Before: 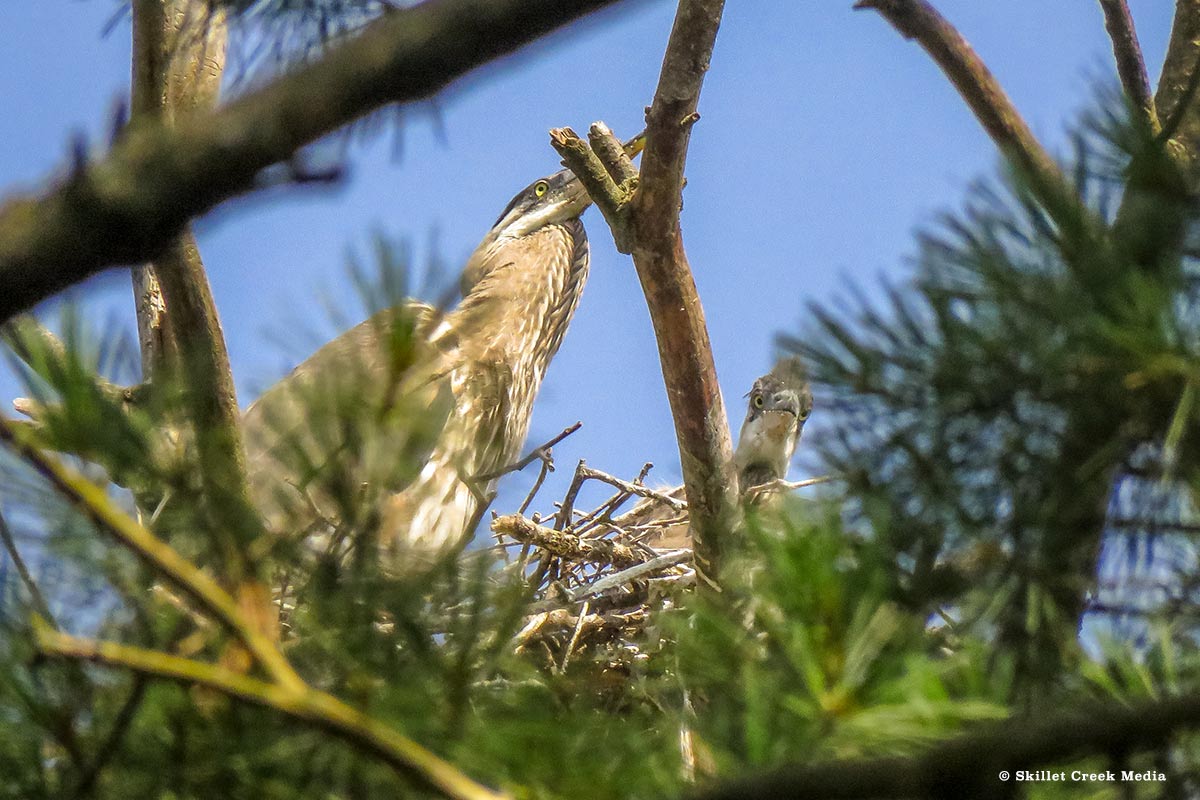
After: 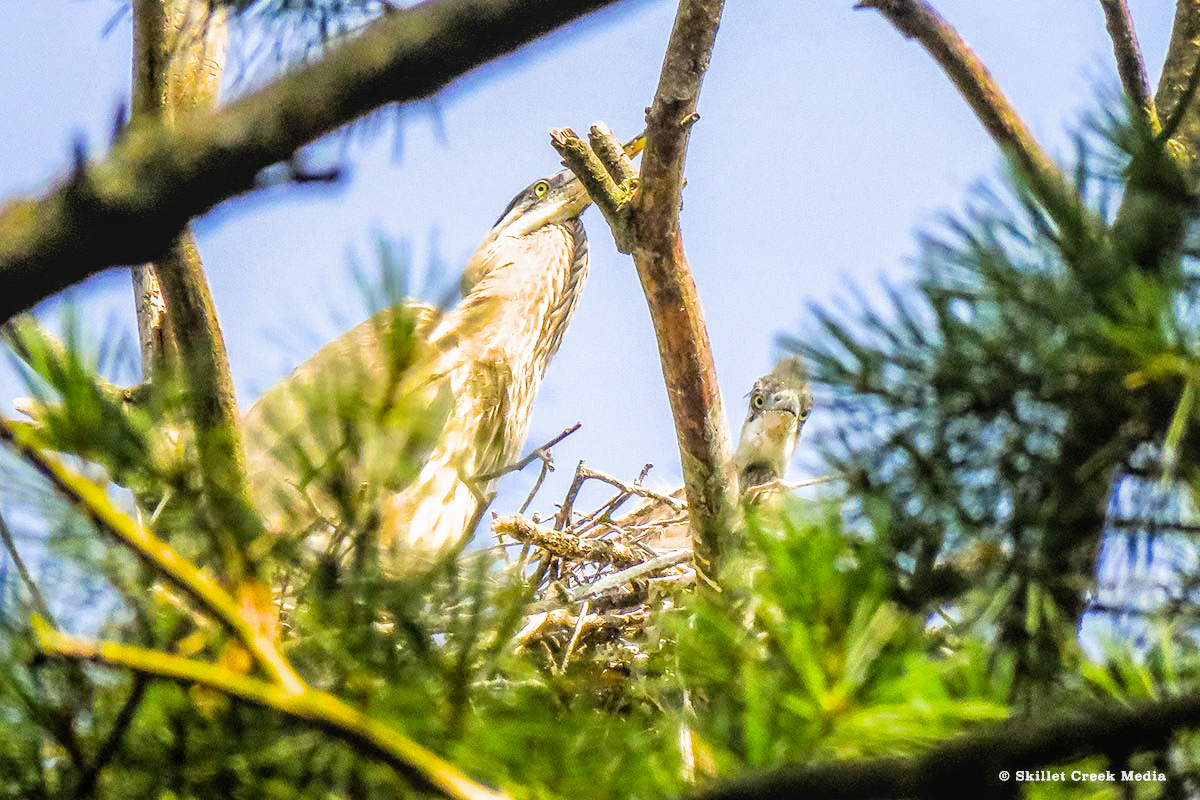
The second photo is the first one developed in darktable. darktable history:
local contrast: detail 110%
color balance rgb: perceptual saturation grading › global saturation 20%, global vibrance 20%
exposure: black level correction 0, exposure 1.2 EV, compensate highlight preservation false
filmic rgb: black relative exposure -5 EV, white relative exposure 3.5 EV, hardness 3.19, contrast 1.3, highlights saturation mix -50%
